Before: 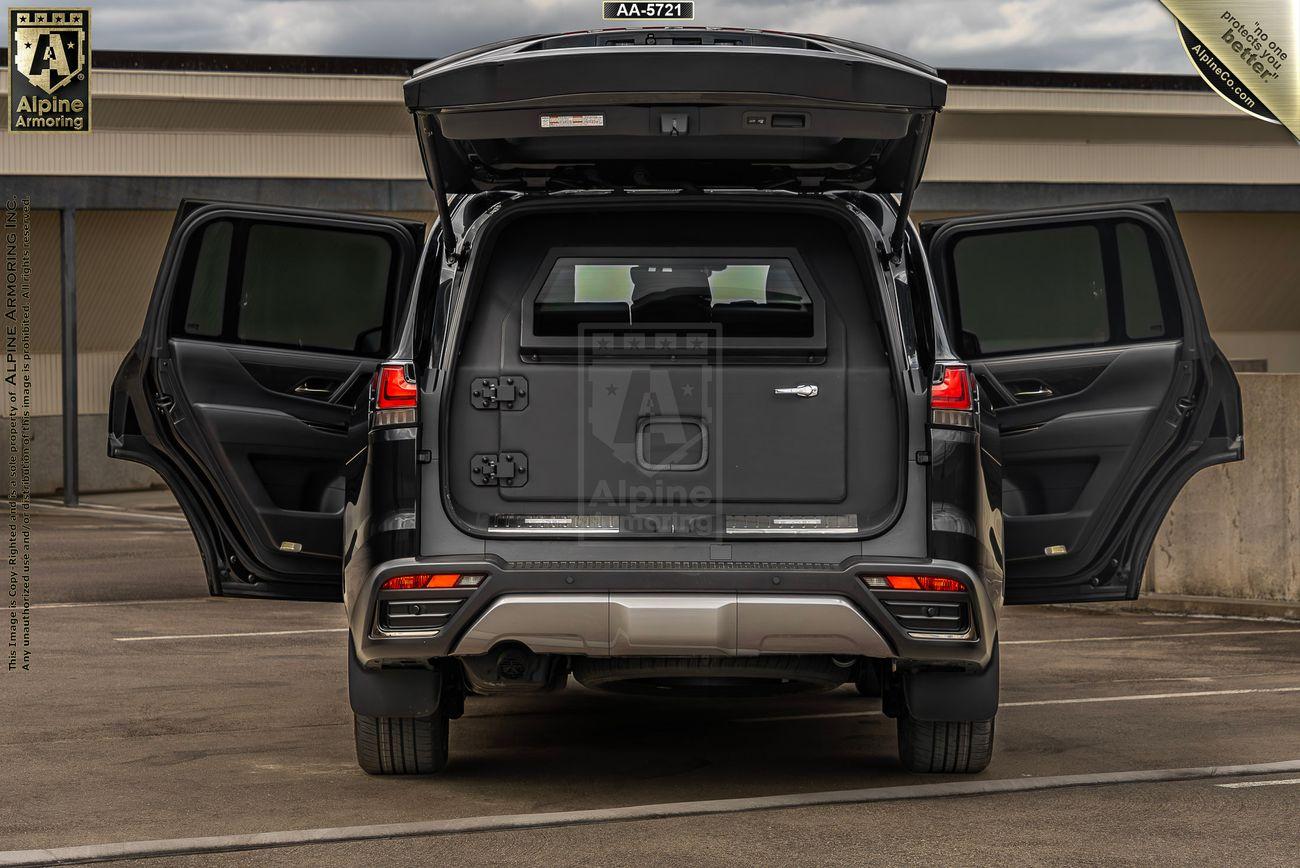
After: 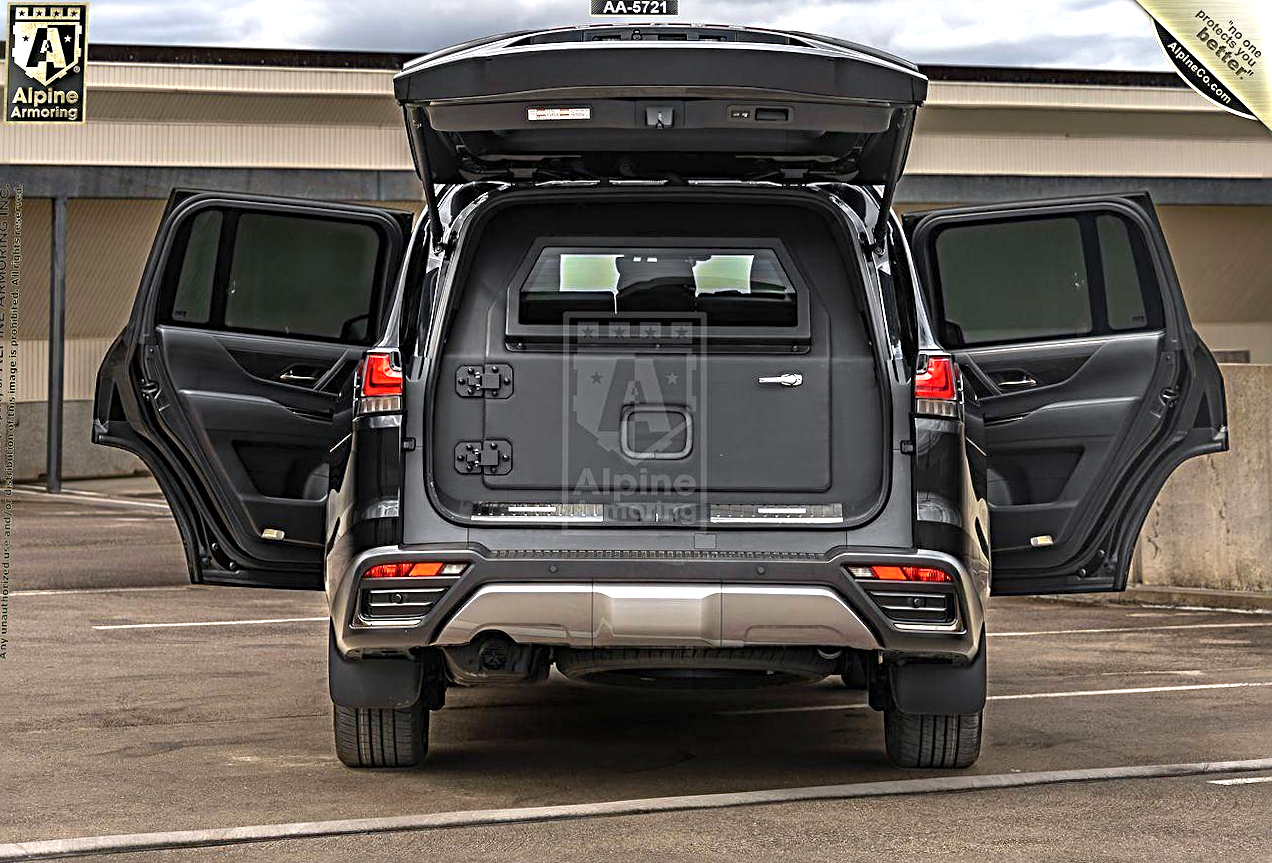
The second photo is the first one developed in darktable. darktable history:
rotate and perspective: rotation 0.226°, lens shift (vertical) -0.042, crop left 0.023, crop right 0.982, crop top 0.006, crop bottom 0.994
sharpen: radius 4
white balance: red 0.983, blue 1.036
exposure: black level correction 0, exposure 0.953 EV, compensate exposure bias true, compensate highlight preservation false
